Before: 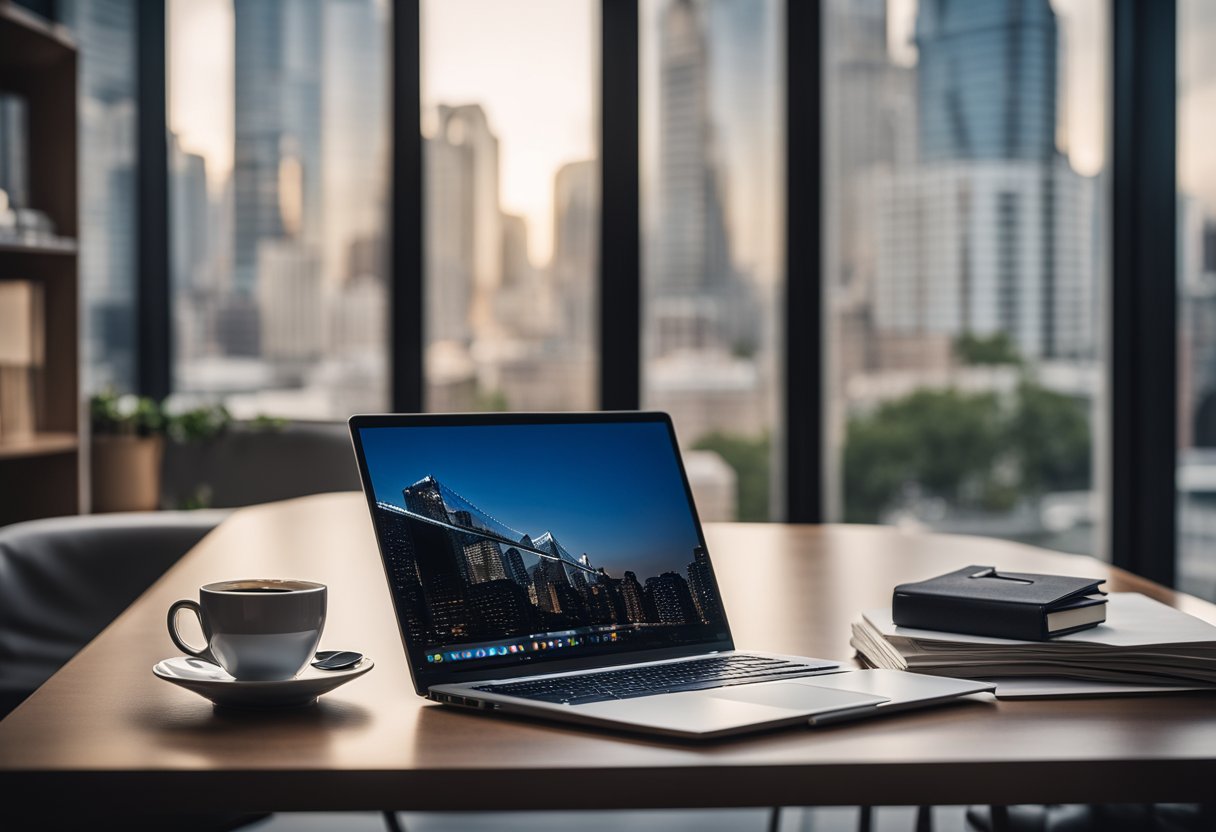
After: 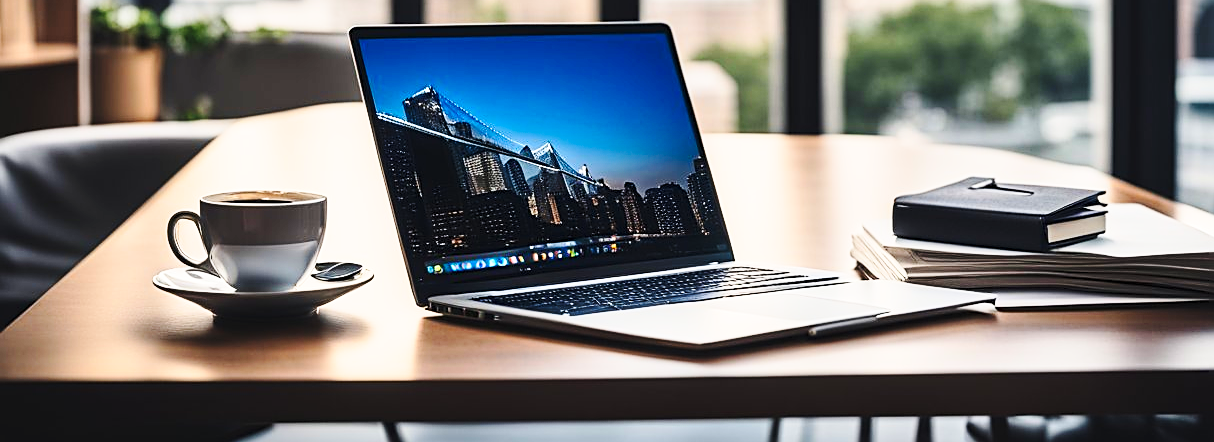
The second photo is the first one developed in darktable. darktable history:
crop and rotate: top 46.791%, right 0.119%
sharpen: on, module defaults
base curve: curves: ch0 [(0, 0) (0.028, 0.03) (0.121, 0.232) (0.46, 0.748) (0.859, 0.968) (1, 1)], preserve colors none
contrast brightness saturation: contrast 0.201, brightness 0.163, saturation 0.225
